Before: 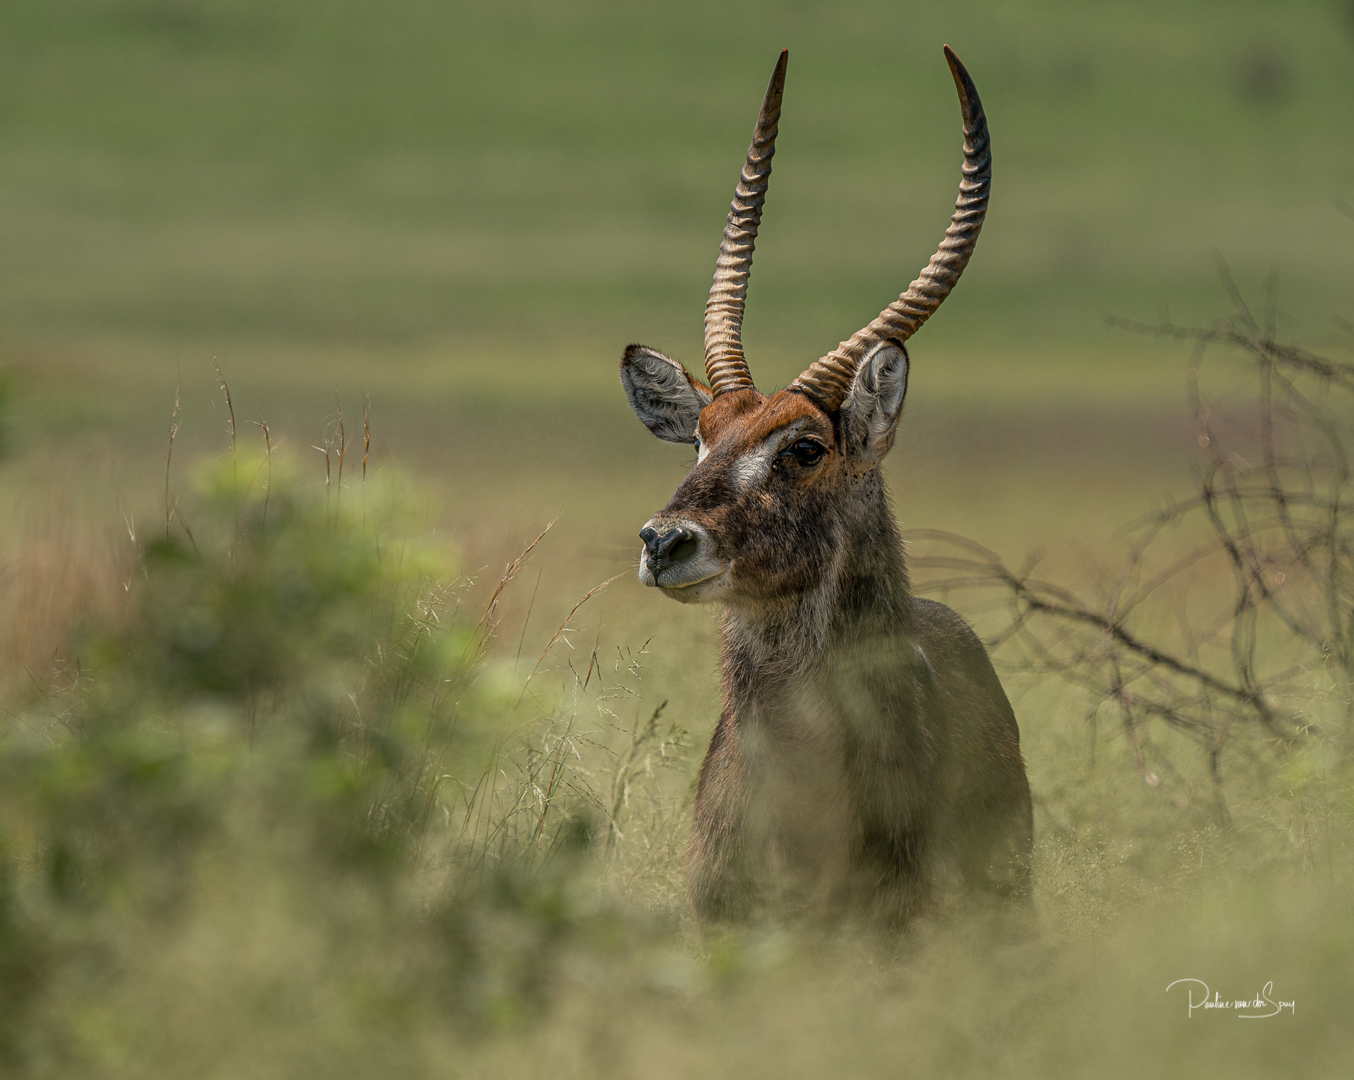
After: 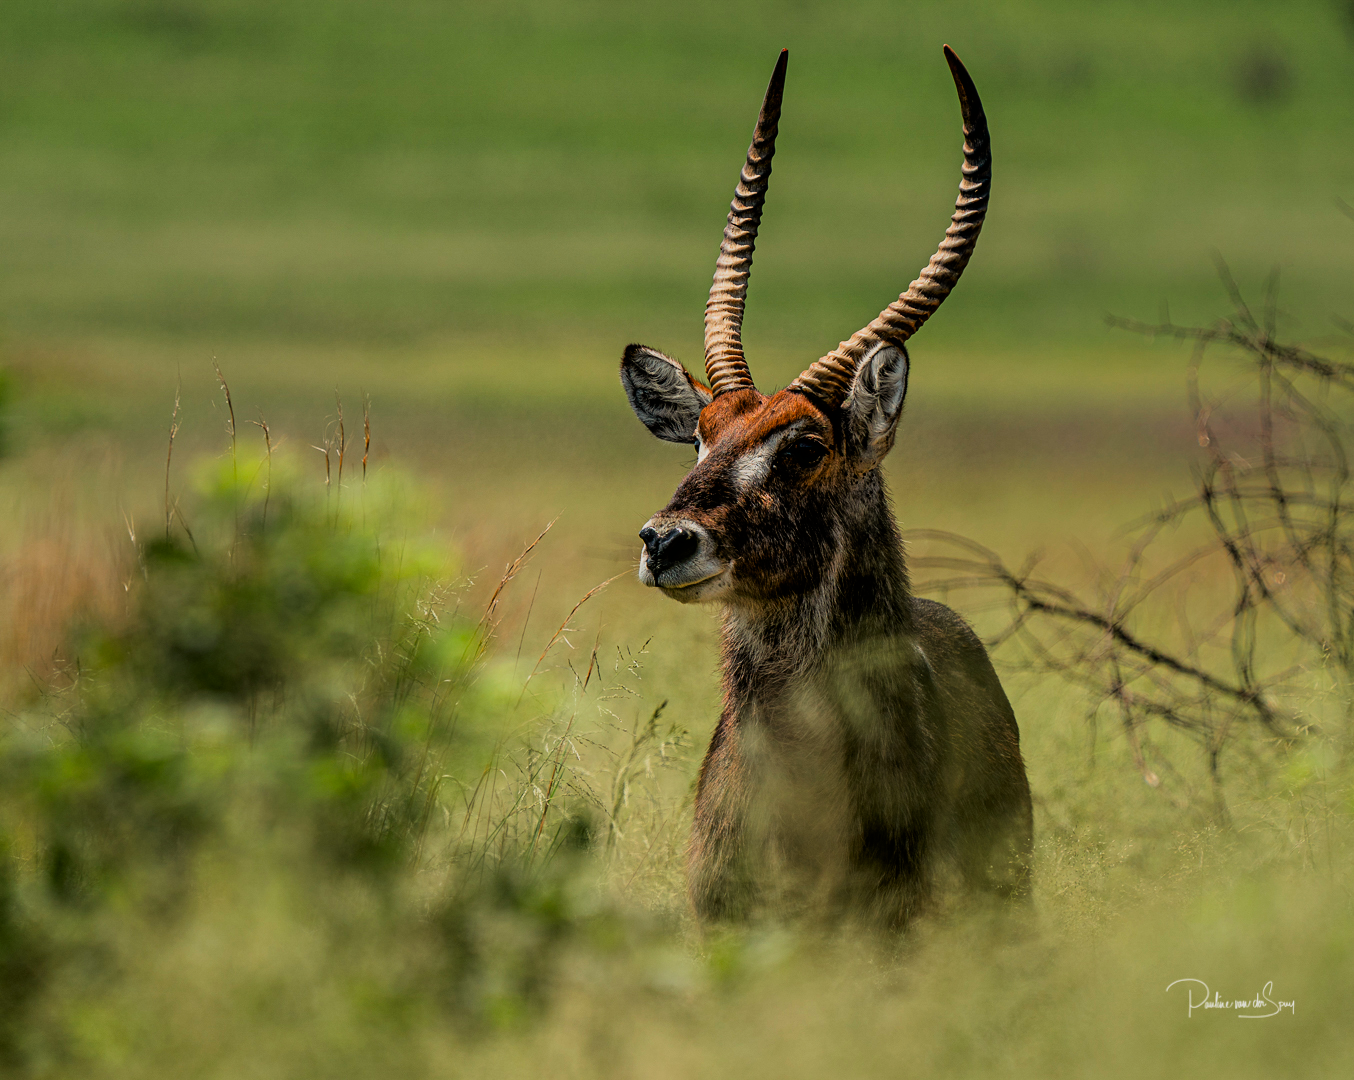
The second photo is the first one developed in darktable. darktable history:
filmic rgb: black relative exposure -5 EV, hardness 2.88, contrast 1.4, highlights saturation mix -30%
color contrast: green-magenta contrast 1.69, blue-yellow contrast 1.49
